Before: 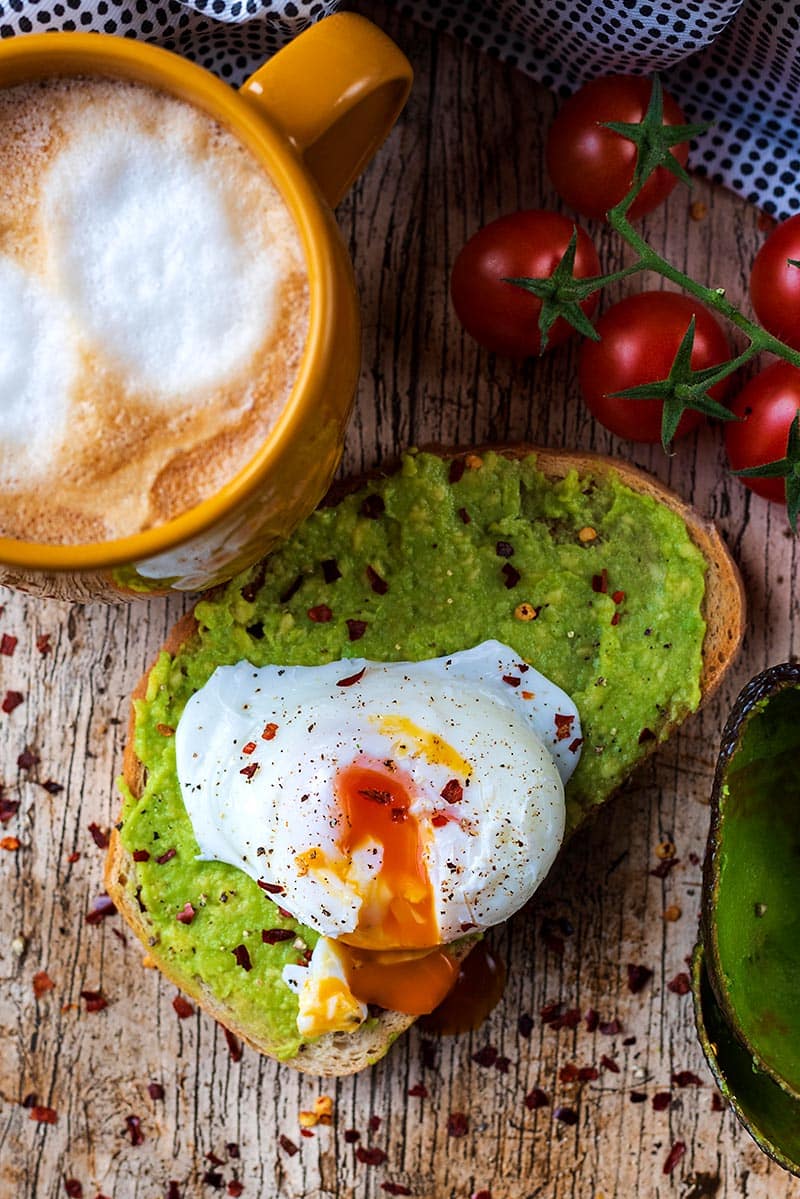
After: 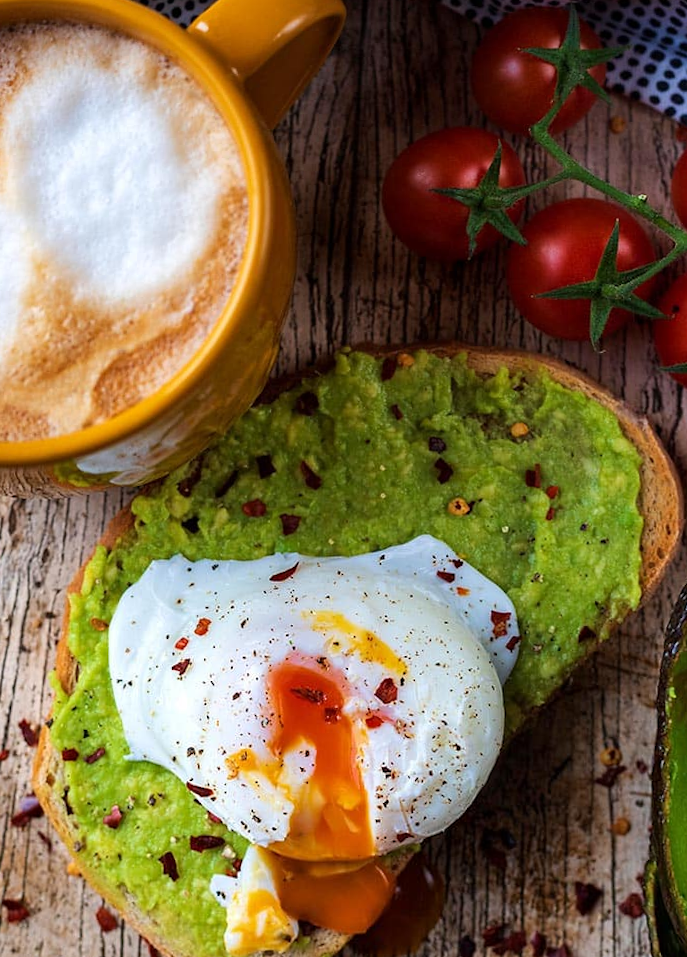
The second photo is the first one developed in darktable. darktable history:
crop and rotate: left 10.77%, top 5.1%, right 10.41%, bottom 16.76%
rotate and perspective: rotation 0.128°, lens shift (vertical) -0.181, lens shift (horizontal) -0.044, shear 0.001, automatic cropping off
